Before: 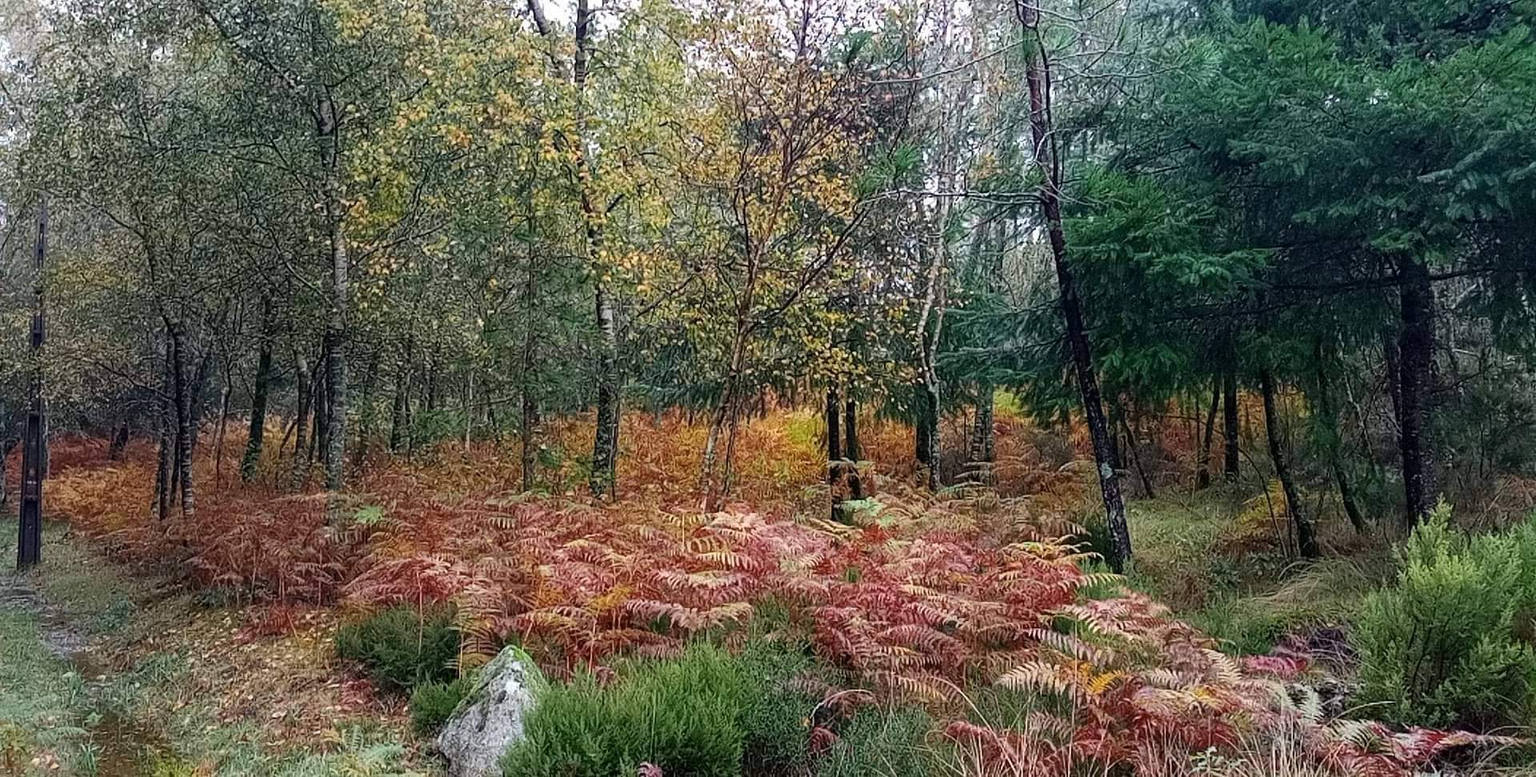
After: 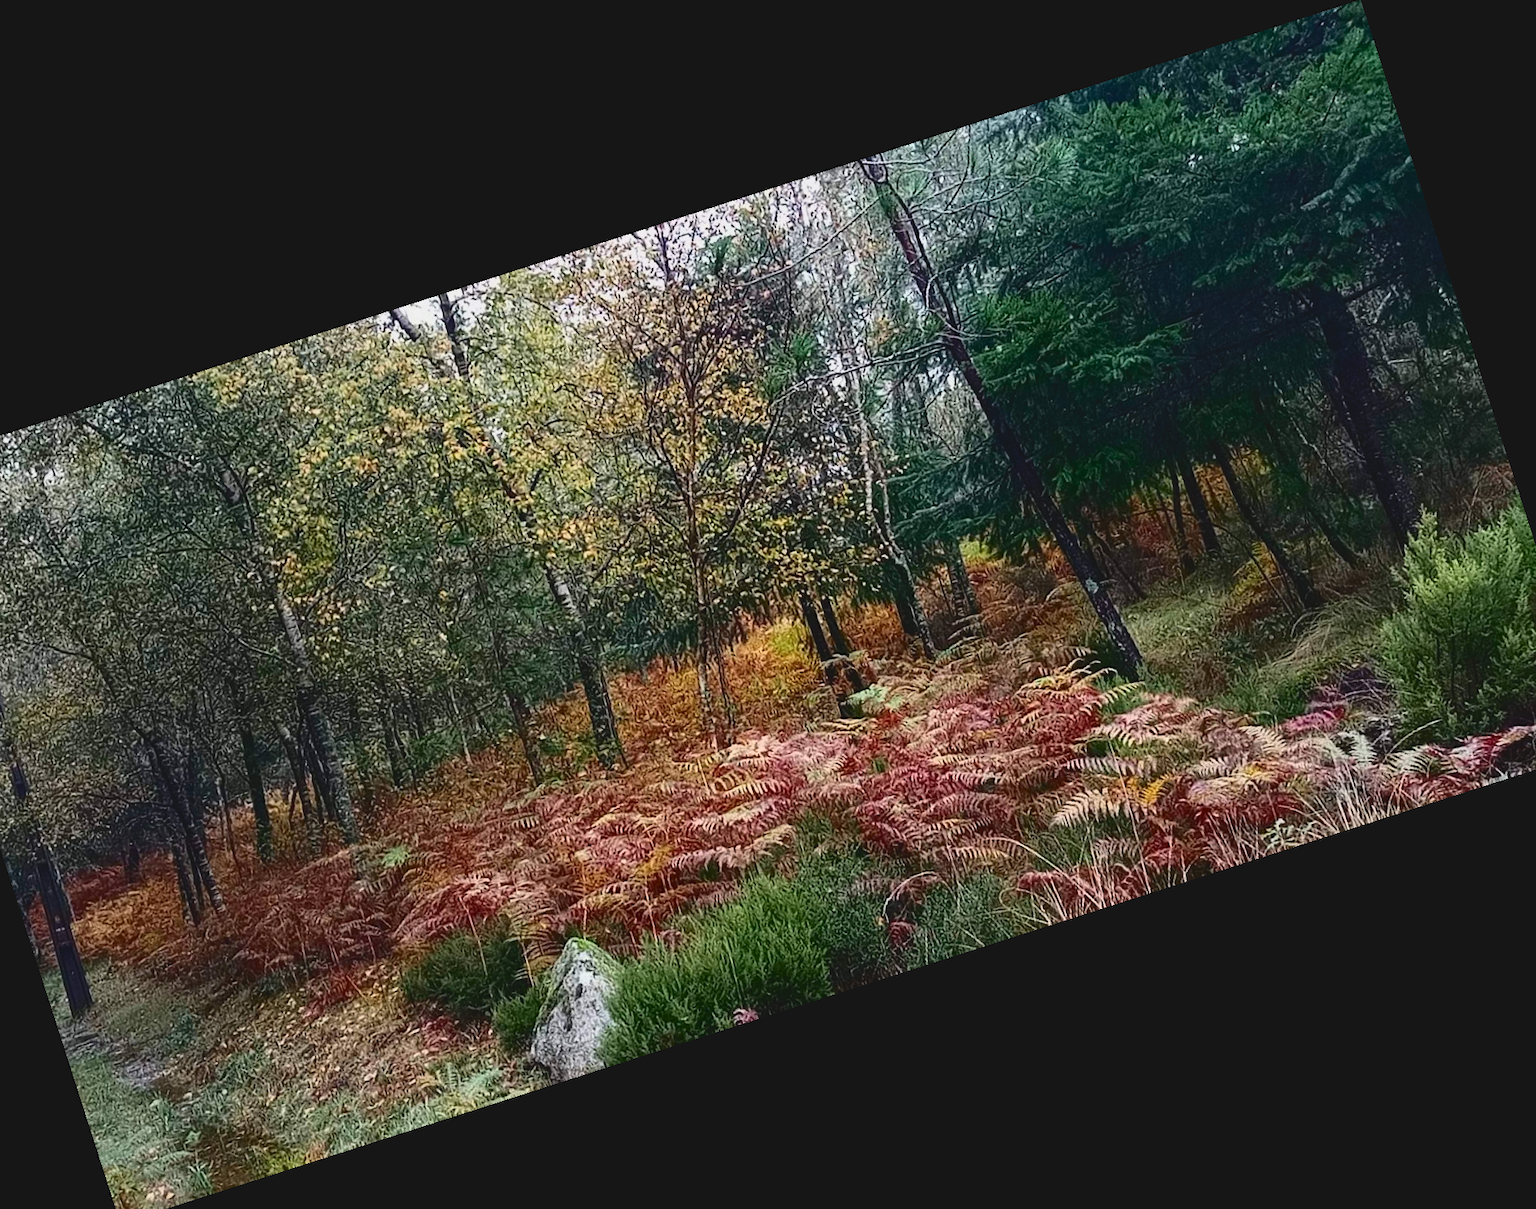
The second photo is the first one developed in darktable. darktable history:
crop and rotate: angle 17.78°, left 6.979%, right 3.651%, bottom 1.099%
tone curve: curves: ch0 [(0, 0.072) (0.249, 0.176) (0.518, 0.489) (0.832, 0.854) (1, 0.948)], color space Lab, independent channels, preserve colors none
